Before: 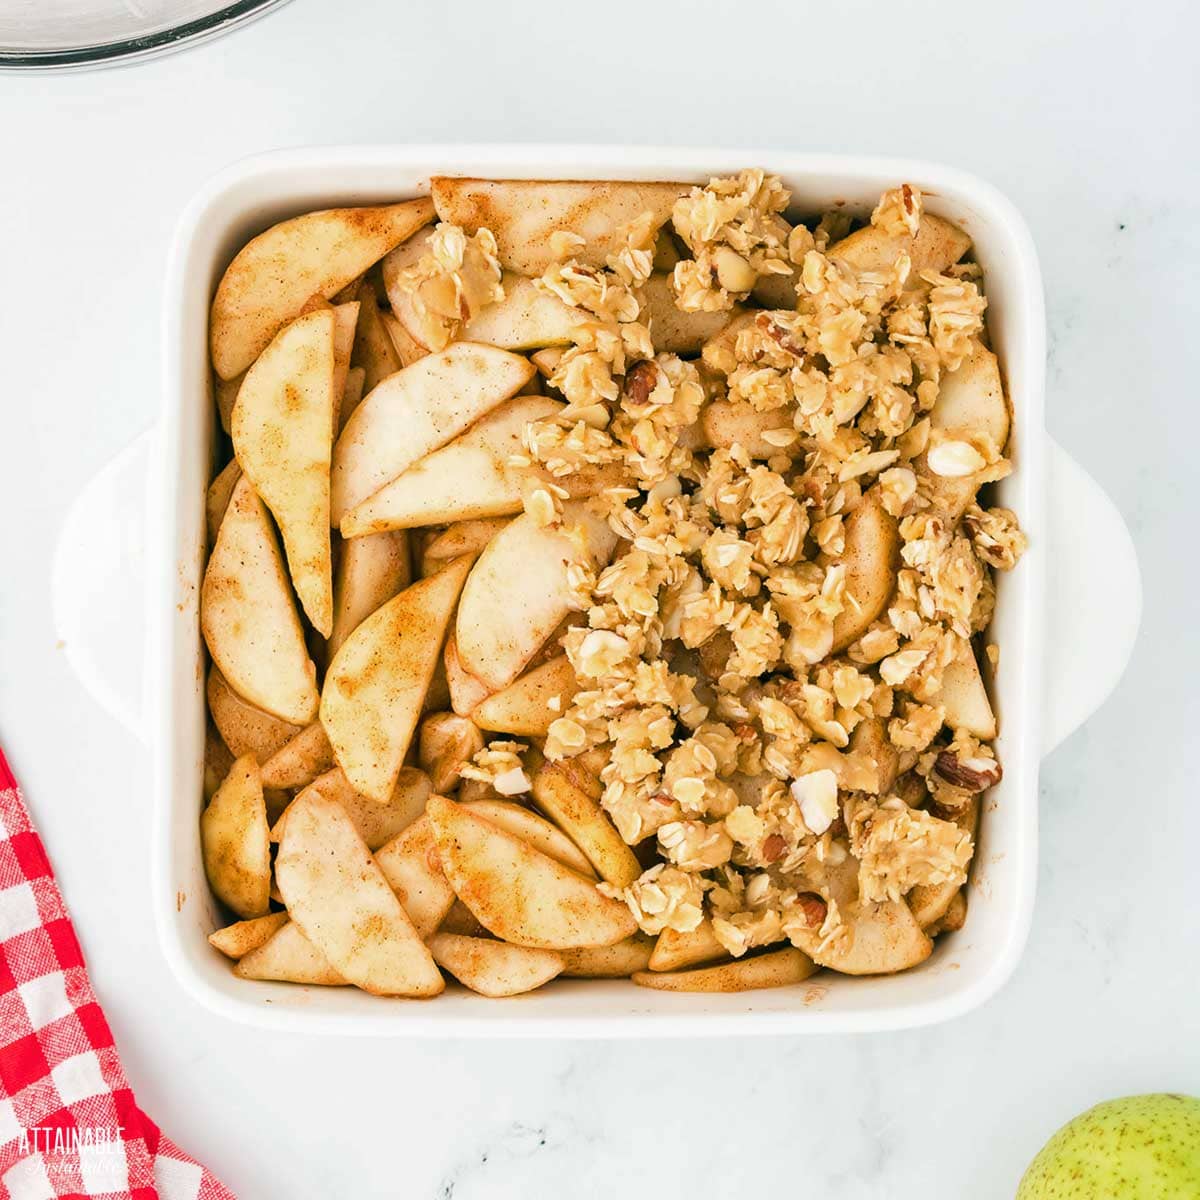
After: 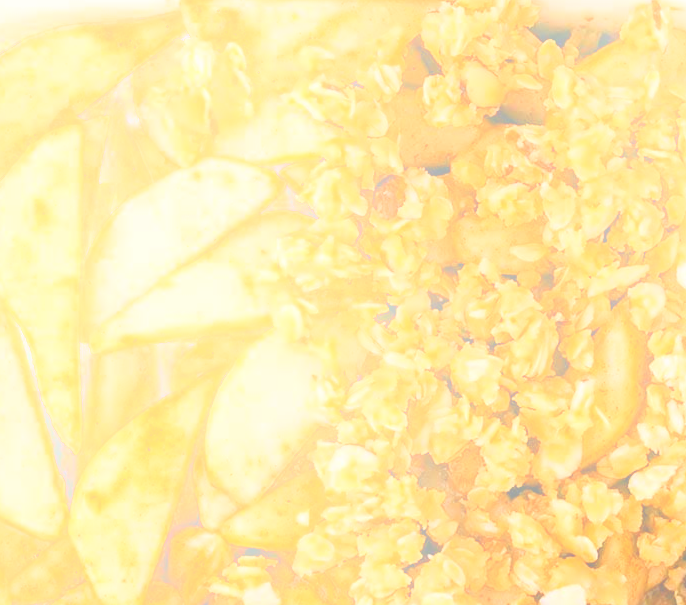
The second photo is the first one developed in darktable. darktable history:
bloom: on, module defaults
contrast brightness saturation: contrast 0.1, brightness 0.02, saturation 0.02
shadows and highlights: shadows -54.3, highlights 86.09, soften with gaussian
crop: left 20.932%, top 15.471%, right 21.848%, bottom 34.081%
